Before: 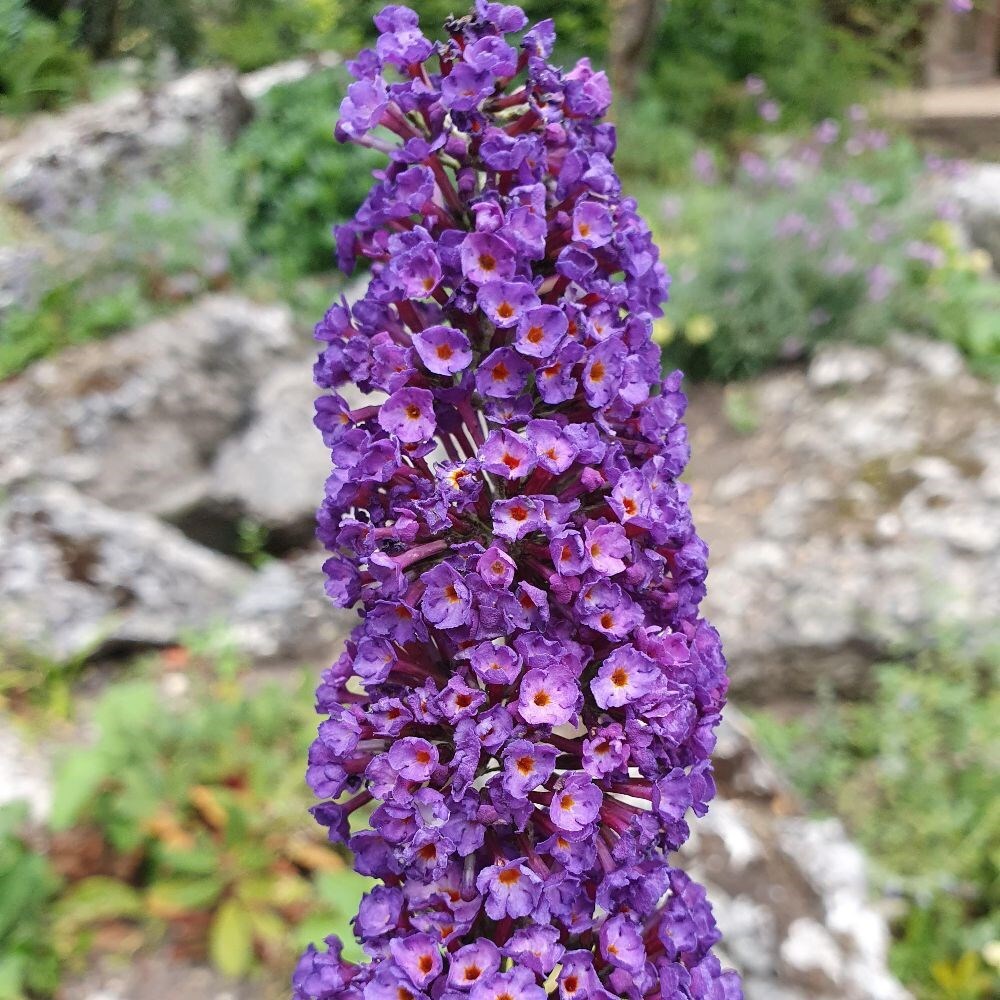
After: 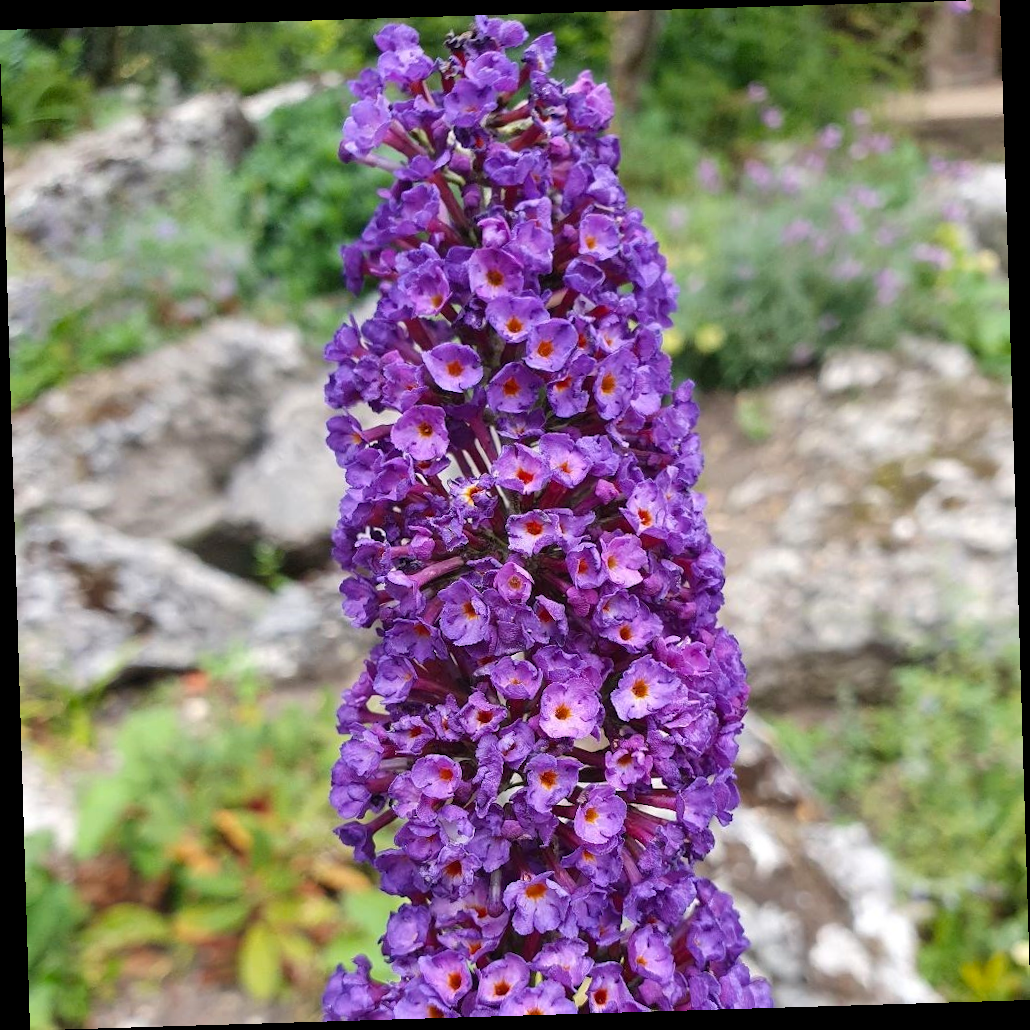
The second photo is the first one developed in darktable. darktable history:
color balance rgb: perceptual saturation grading › global saturation 10%, global vibrance 10%
rotate and perspective: rotation -1.75°, automatic cropping off
